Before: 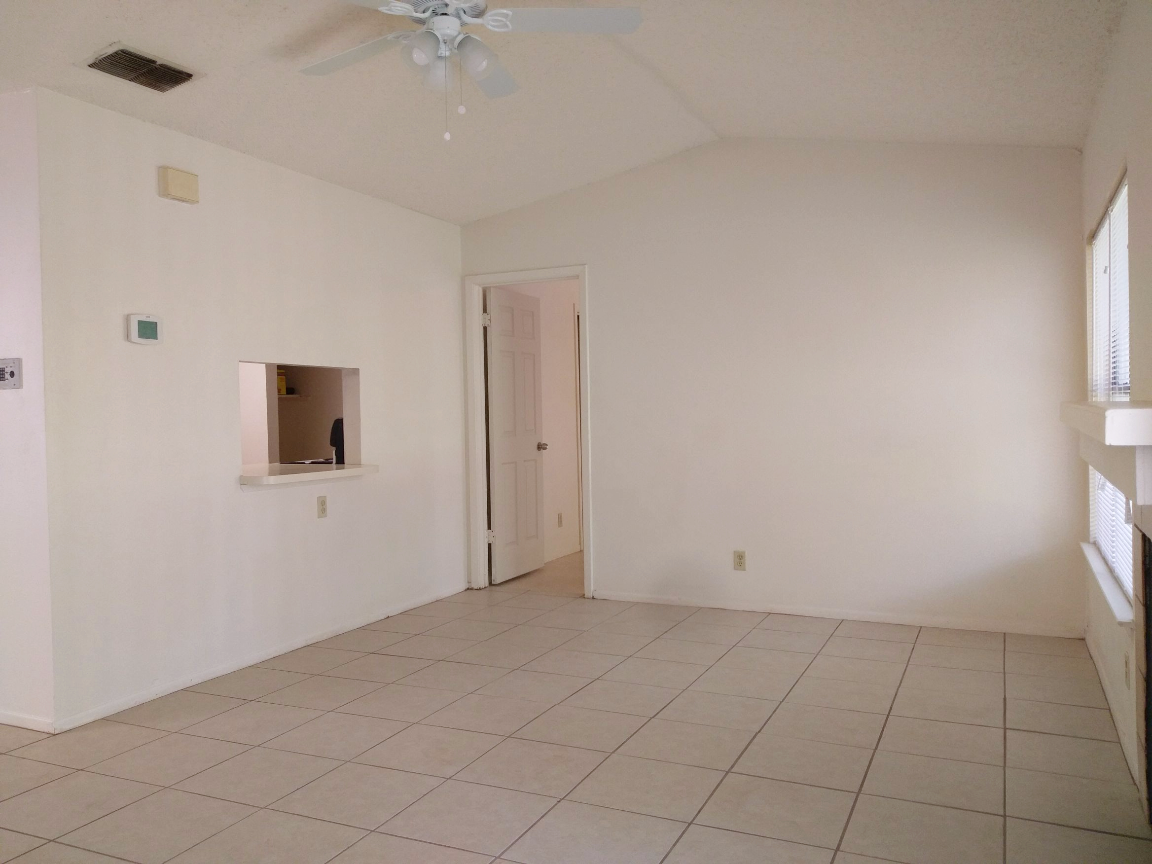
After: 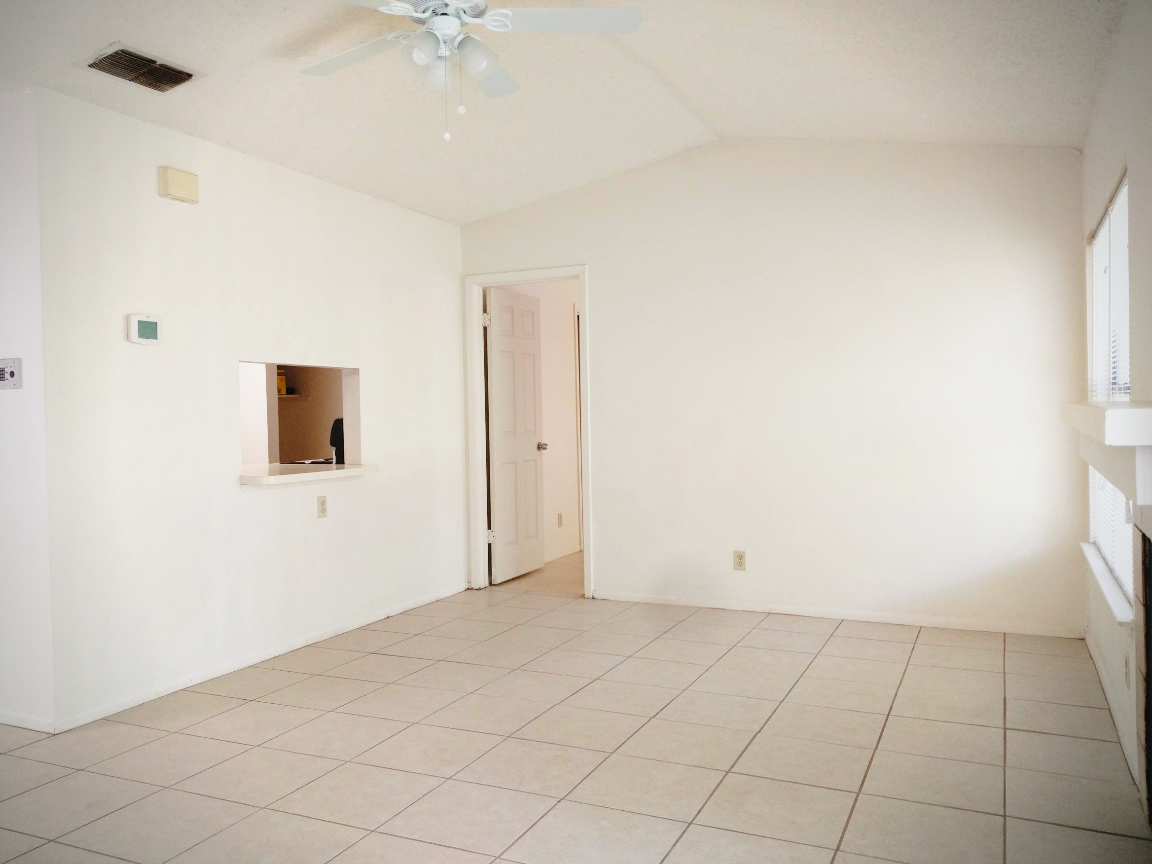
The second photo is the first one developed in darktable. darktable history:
vignetting: fall-off radius 44.79%, unbound false
color calibration: illuminant Planckian (black body), x 0.351, y 0.35, temperature 4811.67 K
base curve: curves: ch0 [(0, 0) (0.028, 0.03) (0.121, 0.232) (0.46, 0.748) (0.859, 0.968) (1, 1)], preserve colors none
